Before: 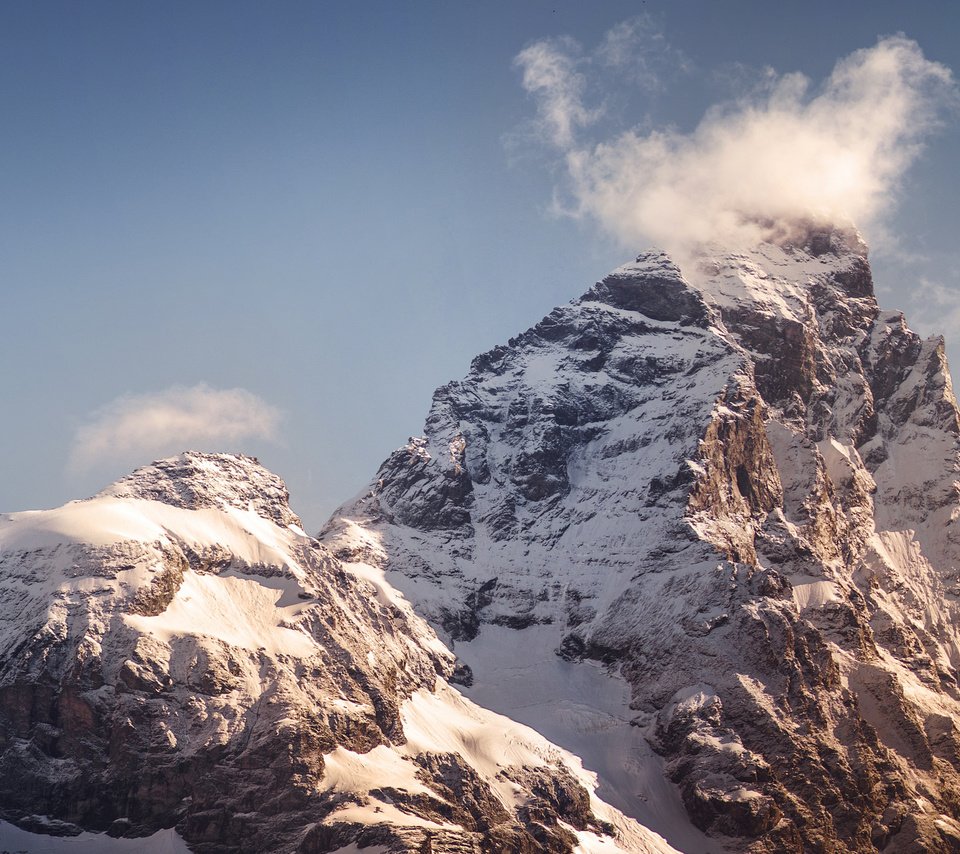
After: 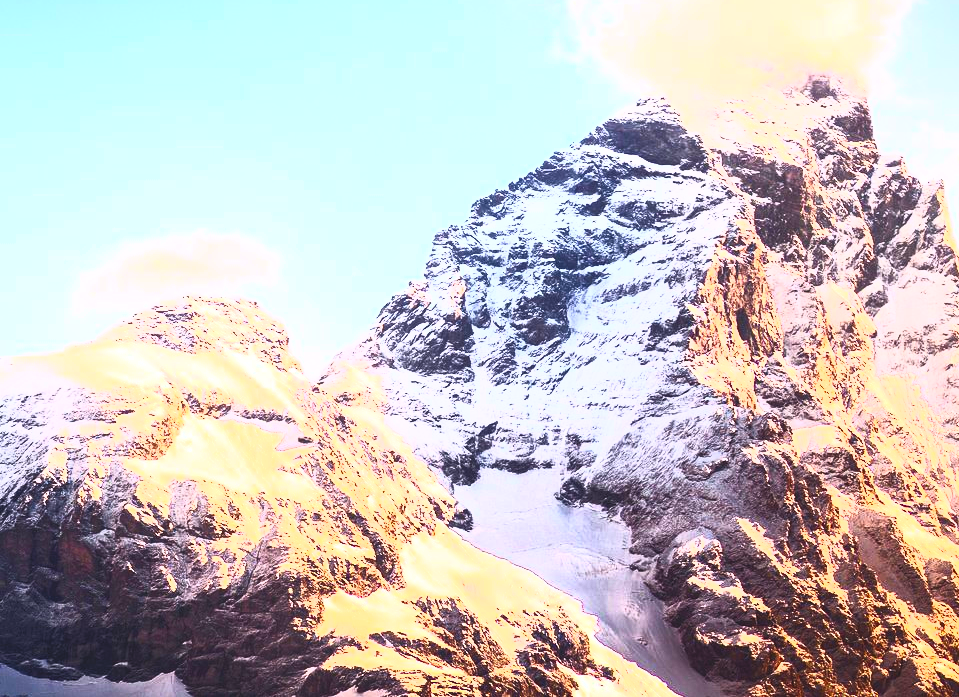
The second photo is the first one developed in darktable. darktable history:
tone equalizer: -8 EV -0.782 EV, -7 EV -0.707 EV, -6 EV -0.57 EV, -5 EV -0.39 EV, -3 EV 0.381 EV, -2 EV 0.6 EV, -1 EV 0.686 EV, +0 EV 0.777 EV, mask exposure compensation -0.487 EV
contrast brightness saturation: contrast 0.999, brightness 0.984, saturation 0.996
base curve: preserve colors none
crop and rotate: top 18.319%
